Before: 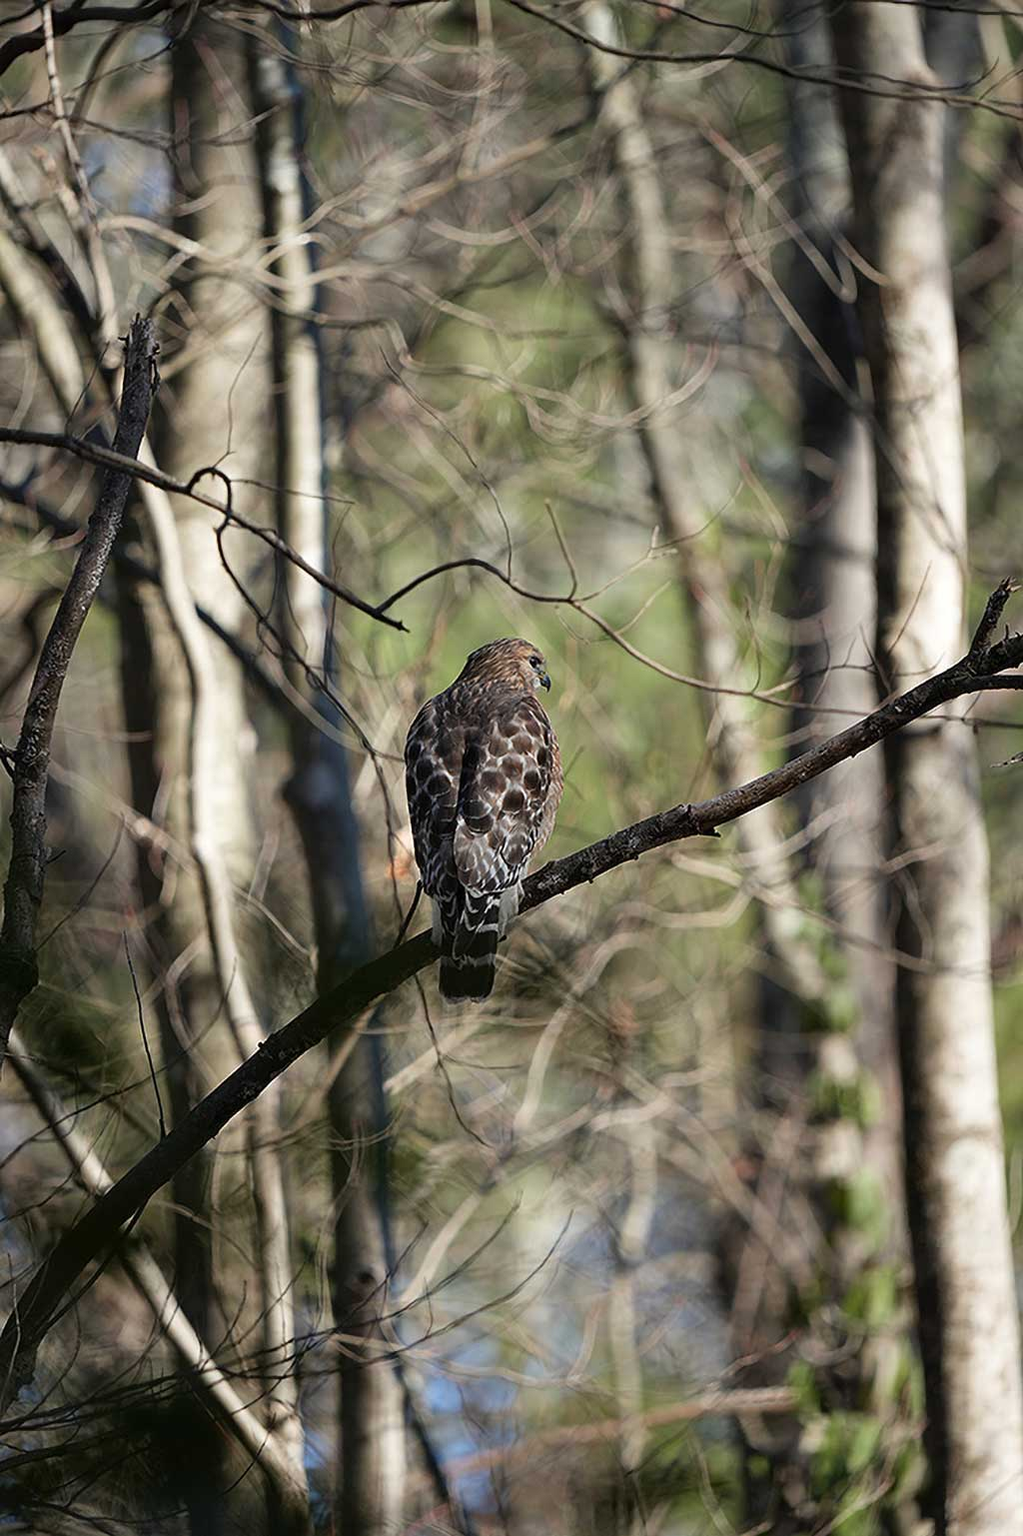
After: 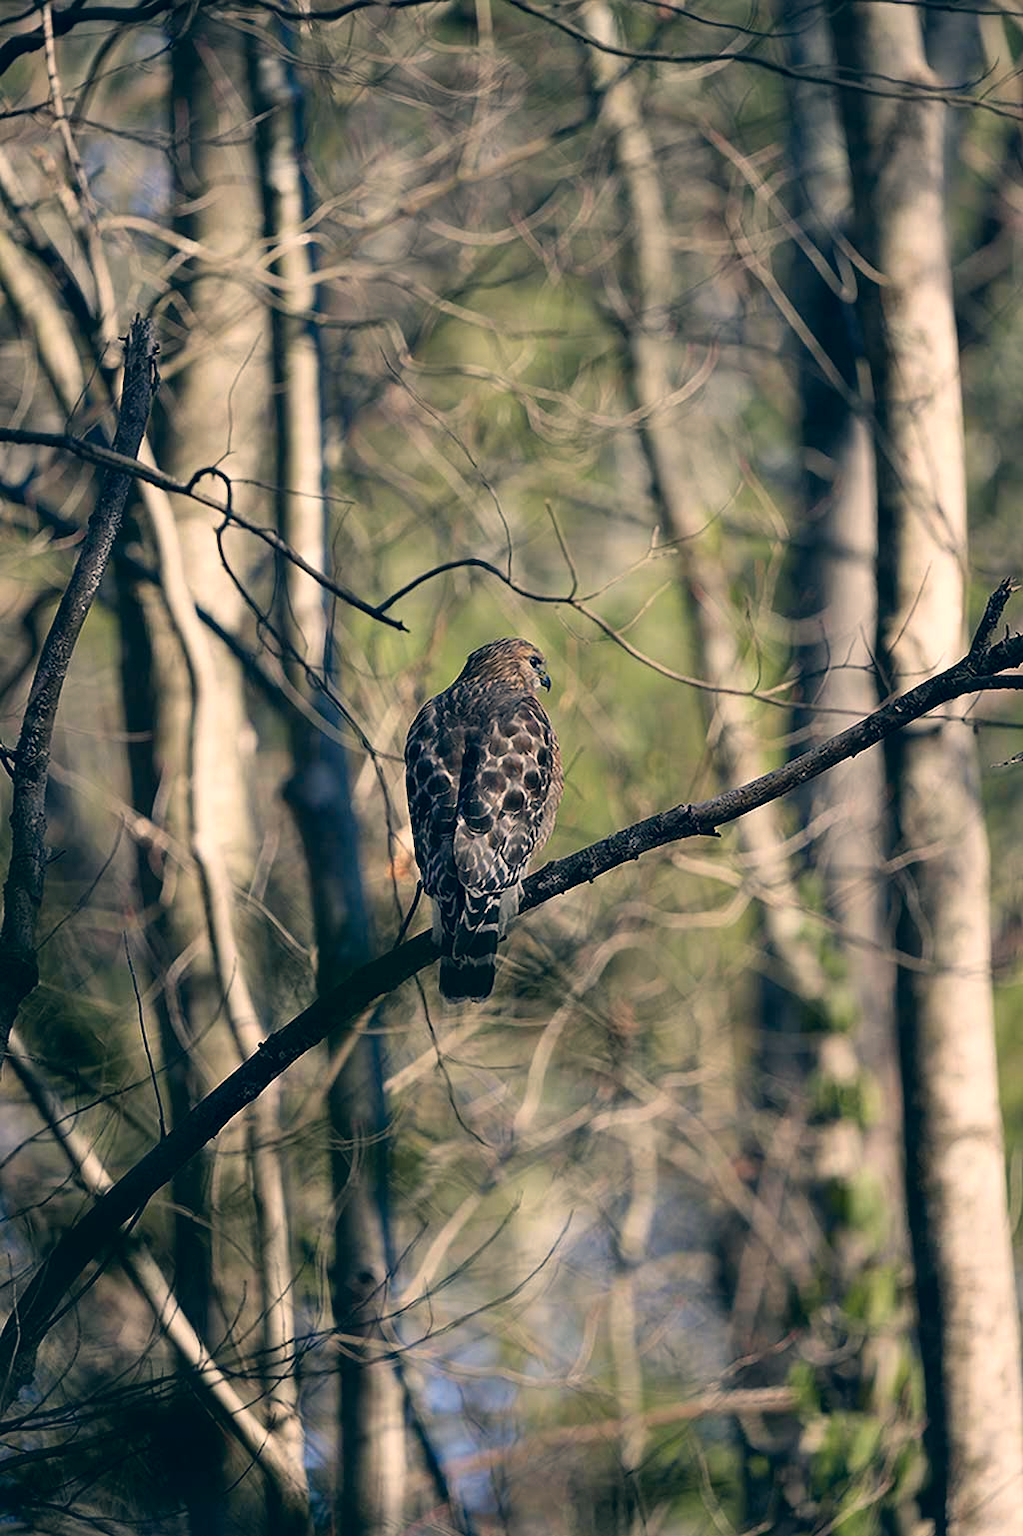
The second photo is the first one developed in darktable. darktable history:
color correction: highlights a* 10.34, highlights b* 14.35, shadows a* -10.22, shadows b* -14.84
